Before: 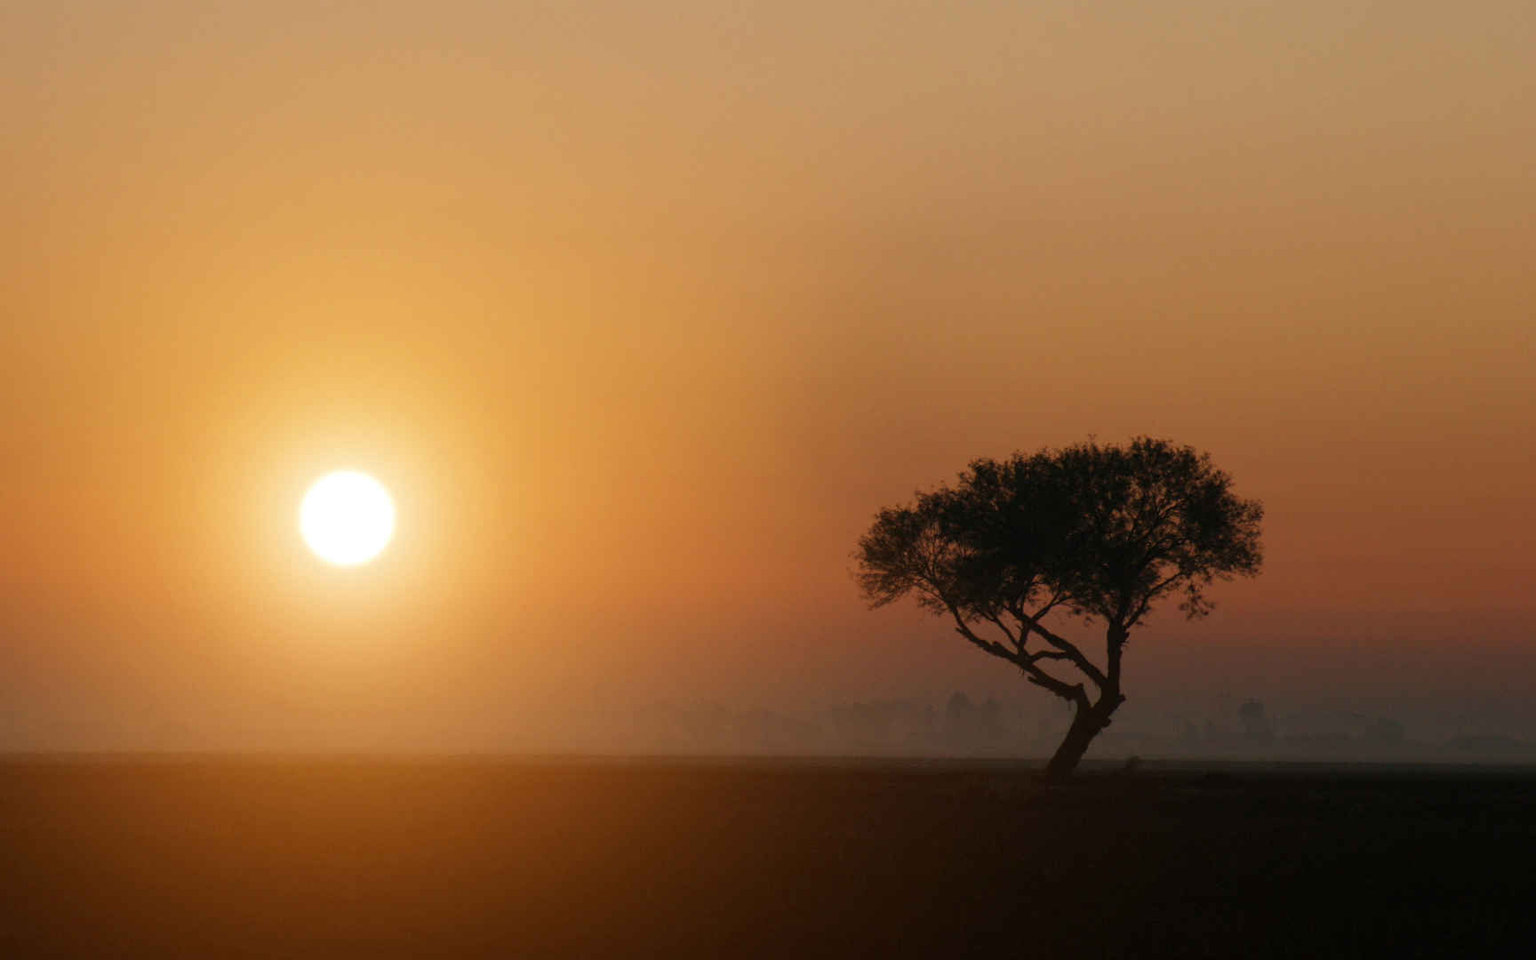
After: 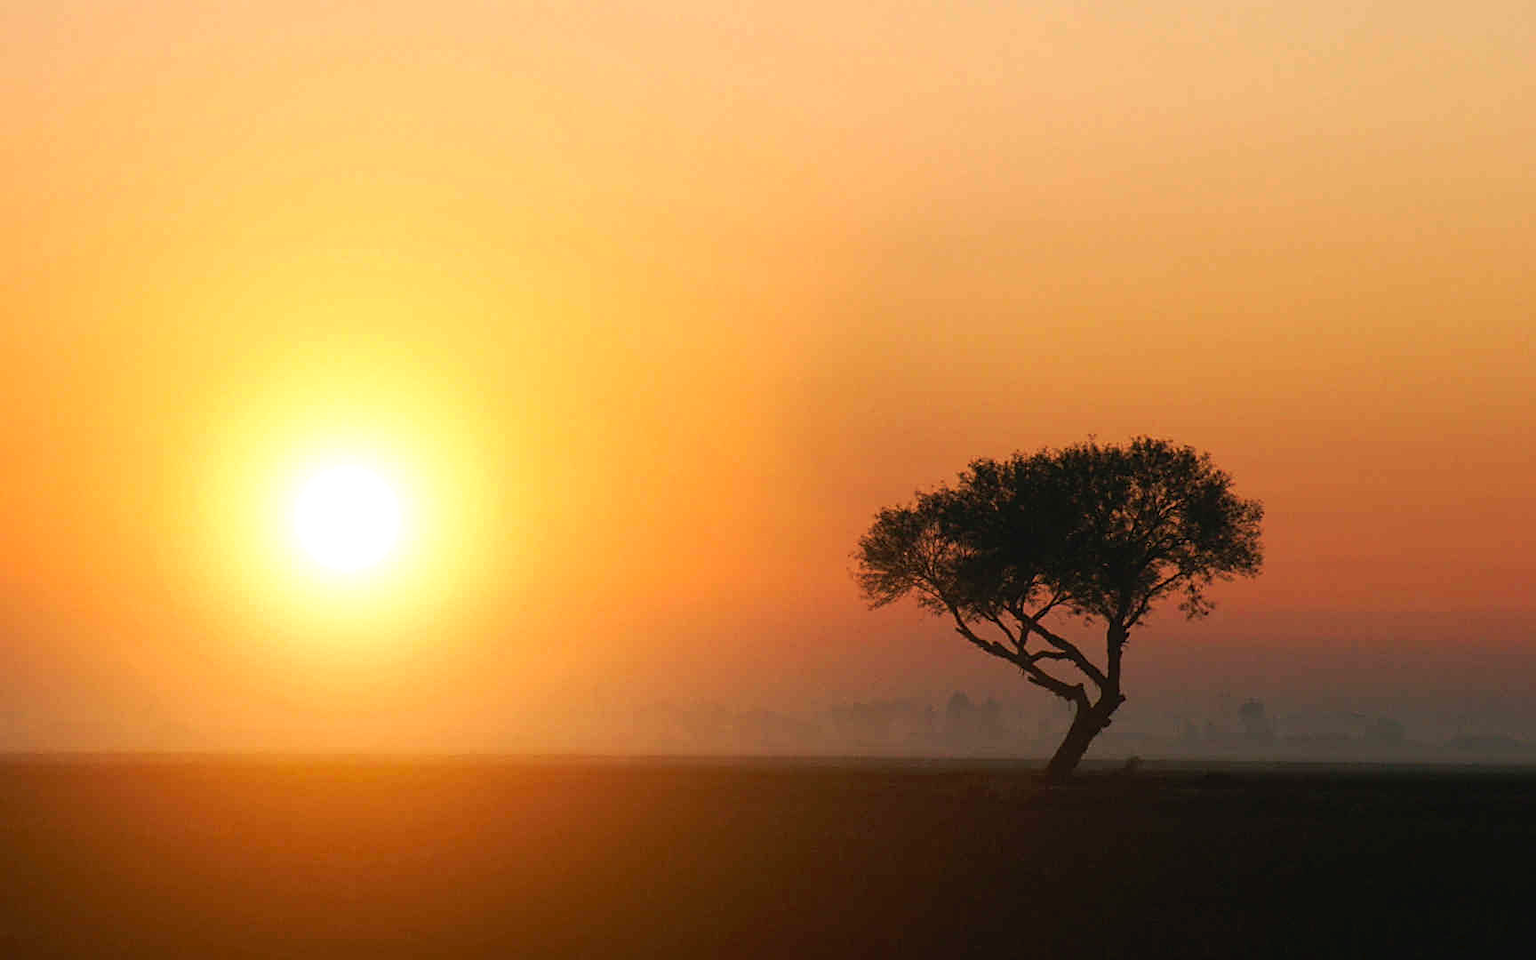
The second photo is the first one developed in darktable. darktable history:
sharpen: on, module defaults
color contrast: green-magenta contrast 1.1, blue-yellow contrast 1.1, unbound 0
tone curve: curves: ch0 [(0, 0) (0.003, 0.032) (0.011, 0.036) (0.025, 0.049) (0.044, 0.075) (0.069, 0.112) (0.1, 0.151) (0.136, 0.197) (0.177, 0.241) (0.224, 0.295) (0.277, 0.355) (0.335, 0.429) (0.399, 0.512) (0.468, 0.607) (0.543, 0.702) (0.623, 0.796) (0.709, 0.903) (0.801, 0.987) (0.898, 0.997) (1, 1)], preserve colors none
